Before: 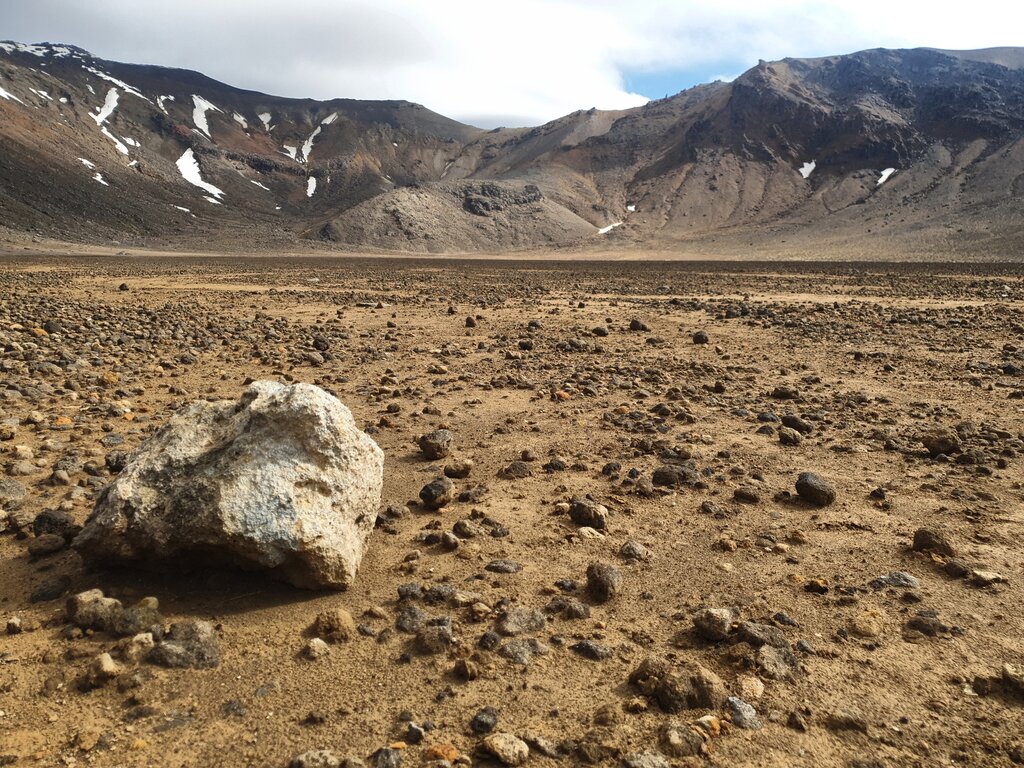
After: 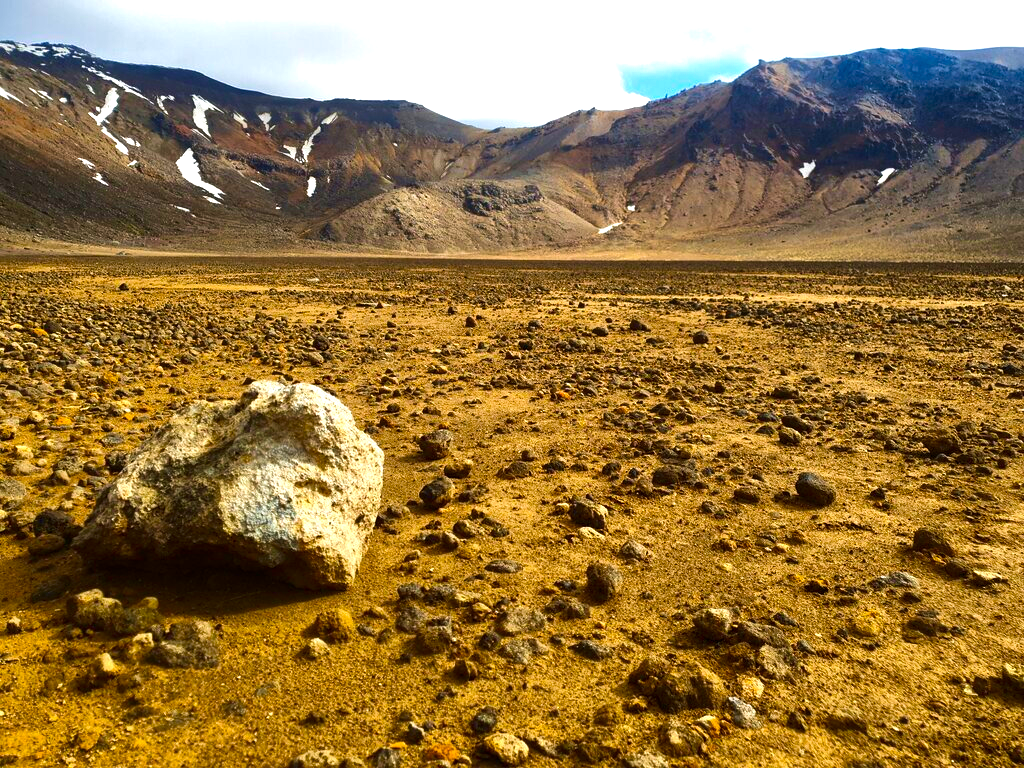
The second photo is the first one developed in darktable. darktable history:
contrast brightness saturation: contrast 0.067, brightness -0.128, saturation 0.061
exposure: black level correction 0.001, exposure 0.5 EV, compensate highlight preservation false
color balance rgb: linear chroma grading › shadows 10.684%, linear chroma grading › highlights 10.619%, linear chroma grading › global chroma 15.35%, linear chroma grading › mid-tones 14.56%, perceptual saturation grading › global saturation 25.446%, global vibrance 20%
velvia: on, module defaults
